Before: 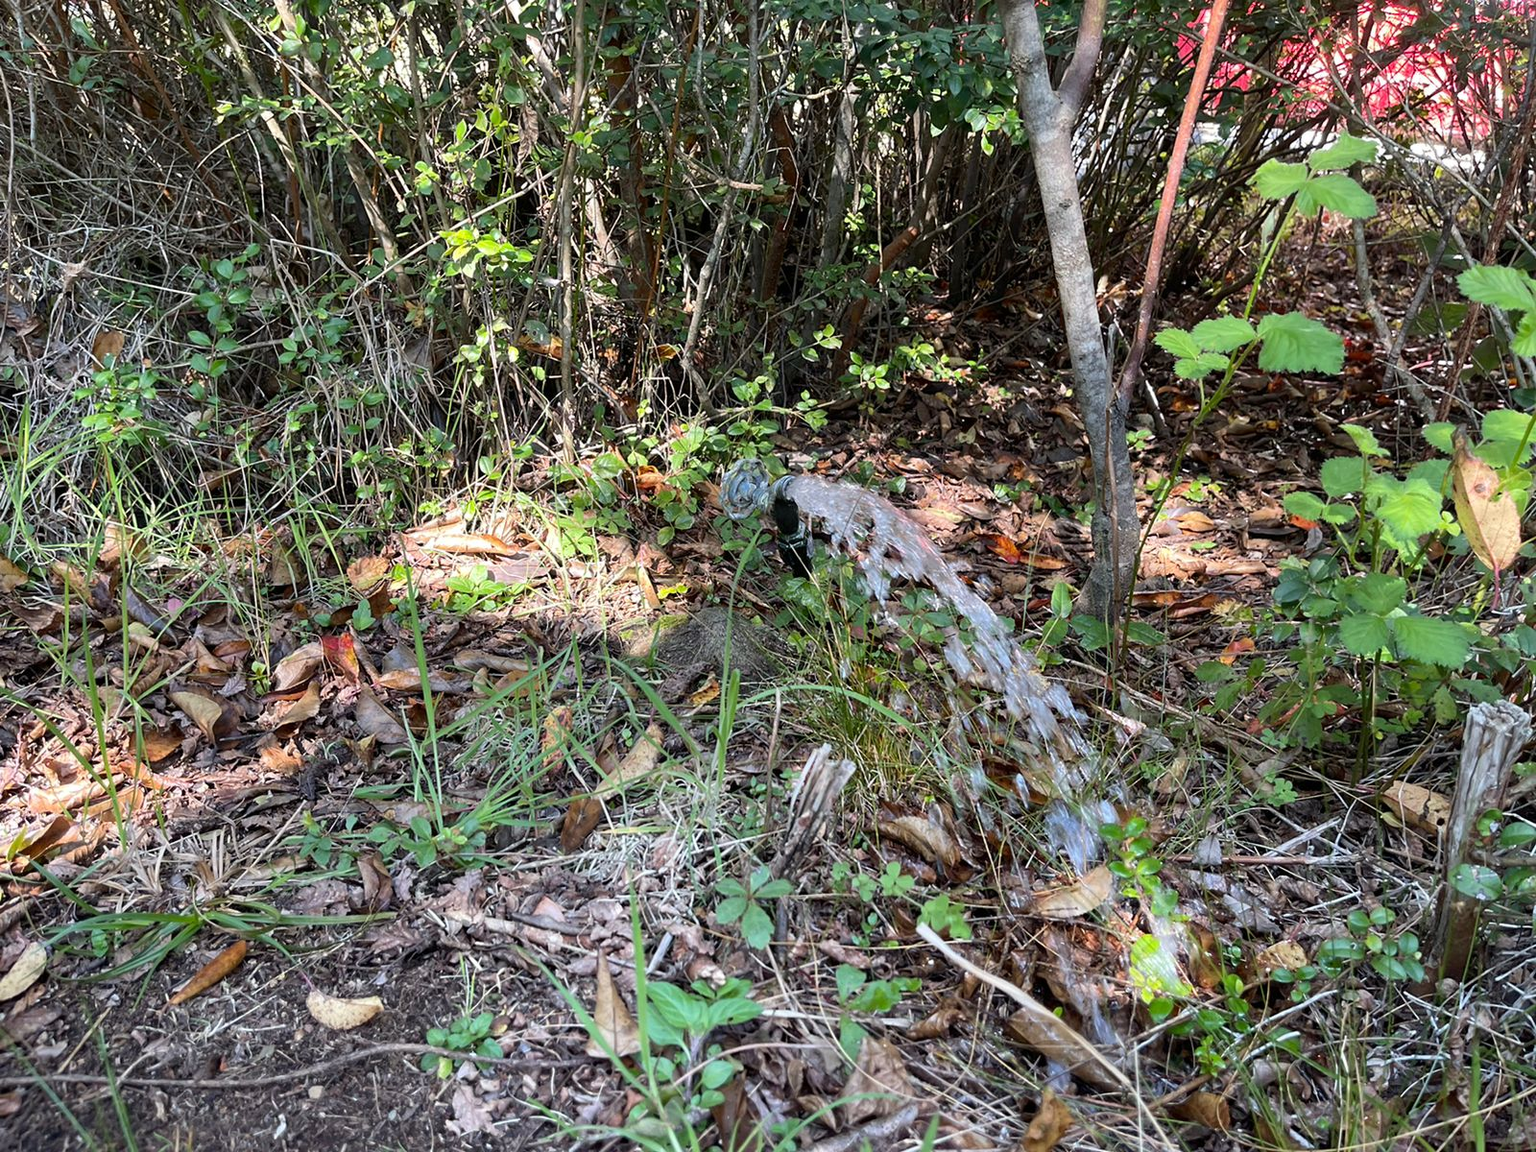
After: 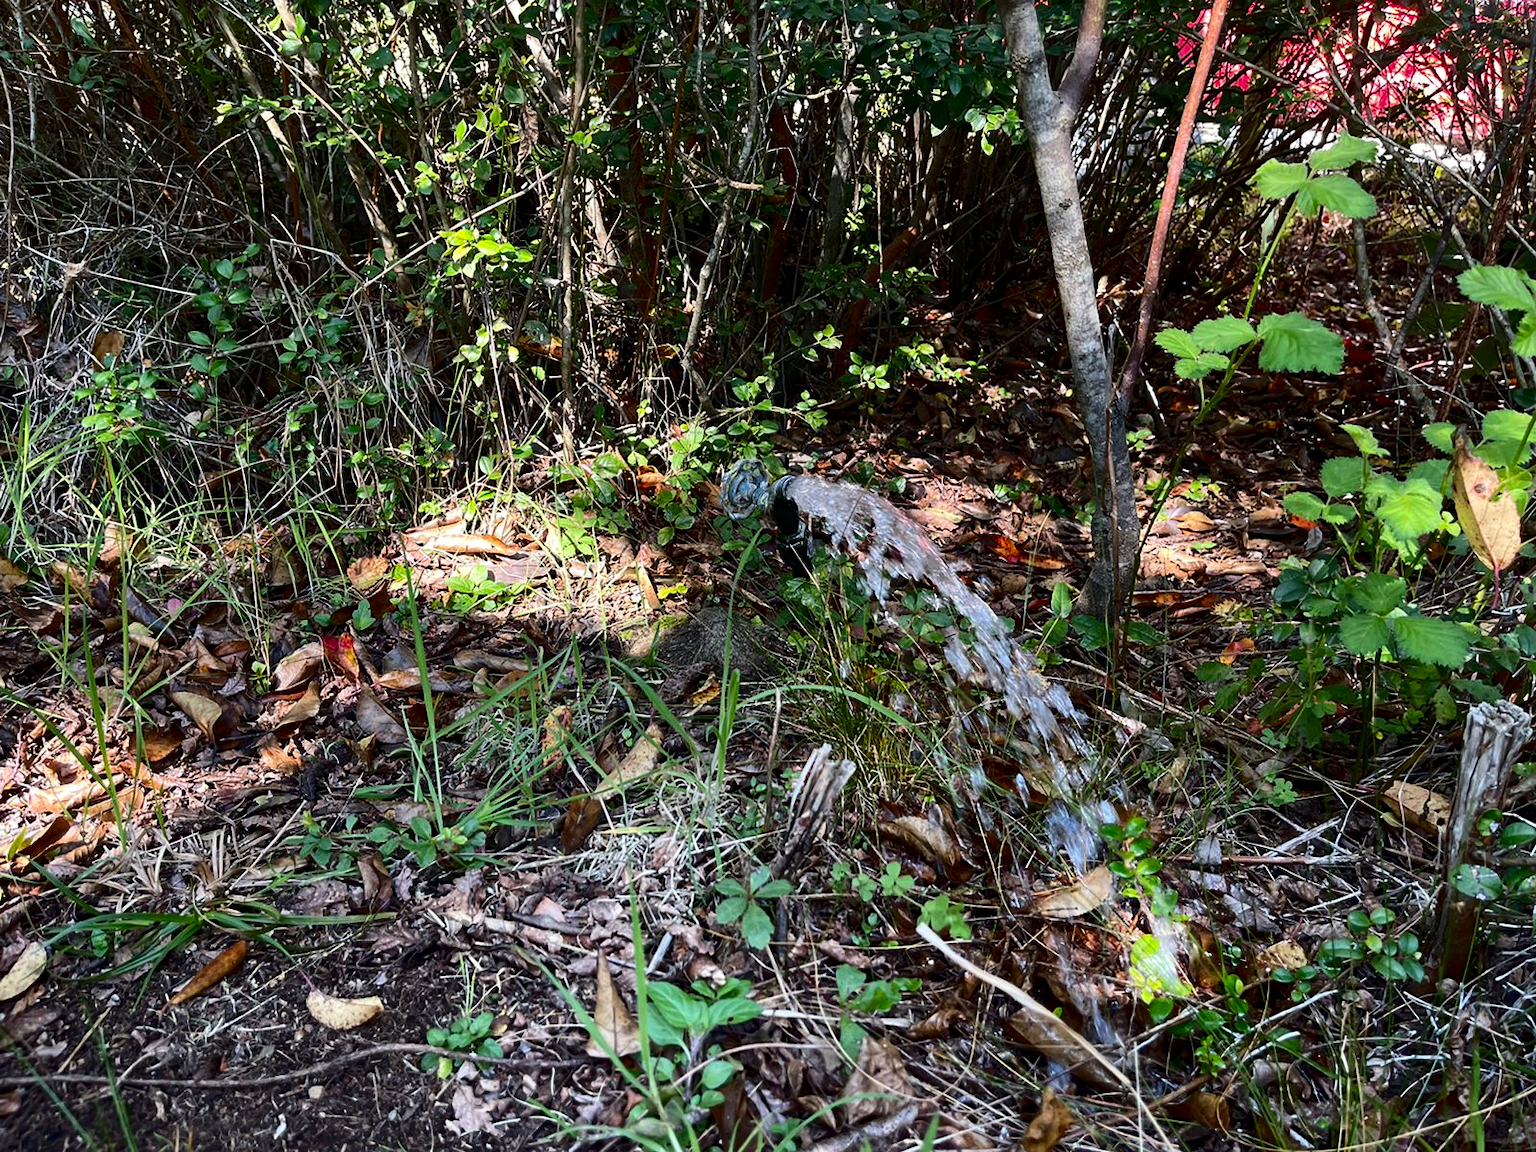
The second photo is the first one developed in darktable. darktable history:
color correction: highlights b* 0.061
contrast brightness saturation: contrast 0.194, brightness -0.224, saturation 0.105
